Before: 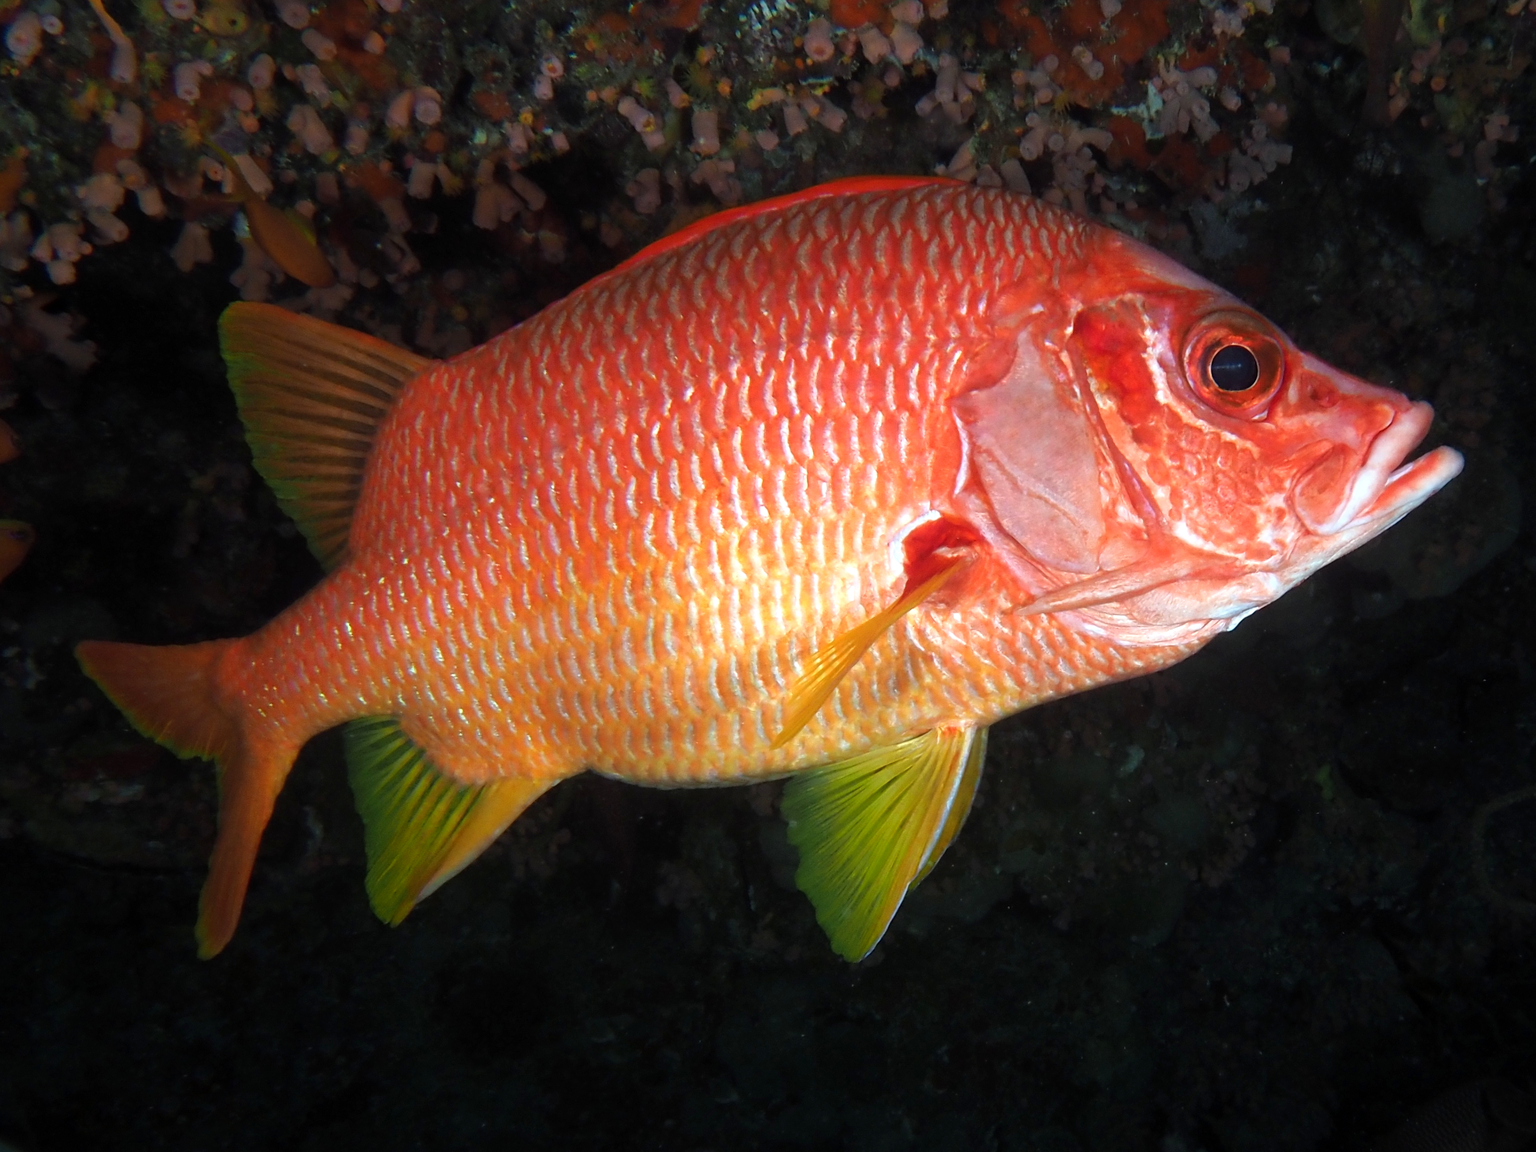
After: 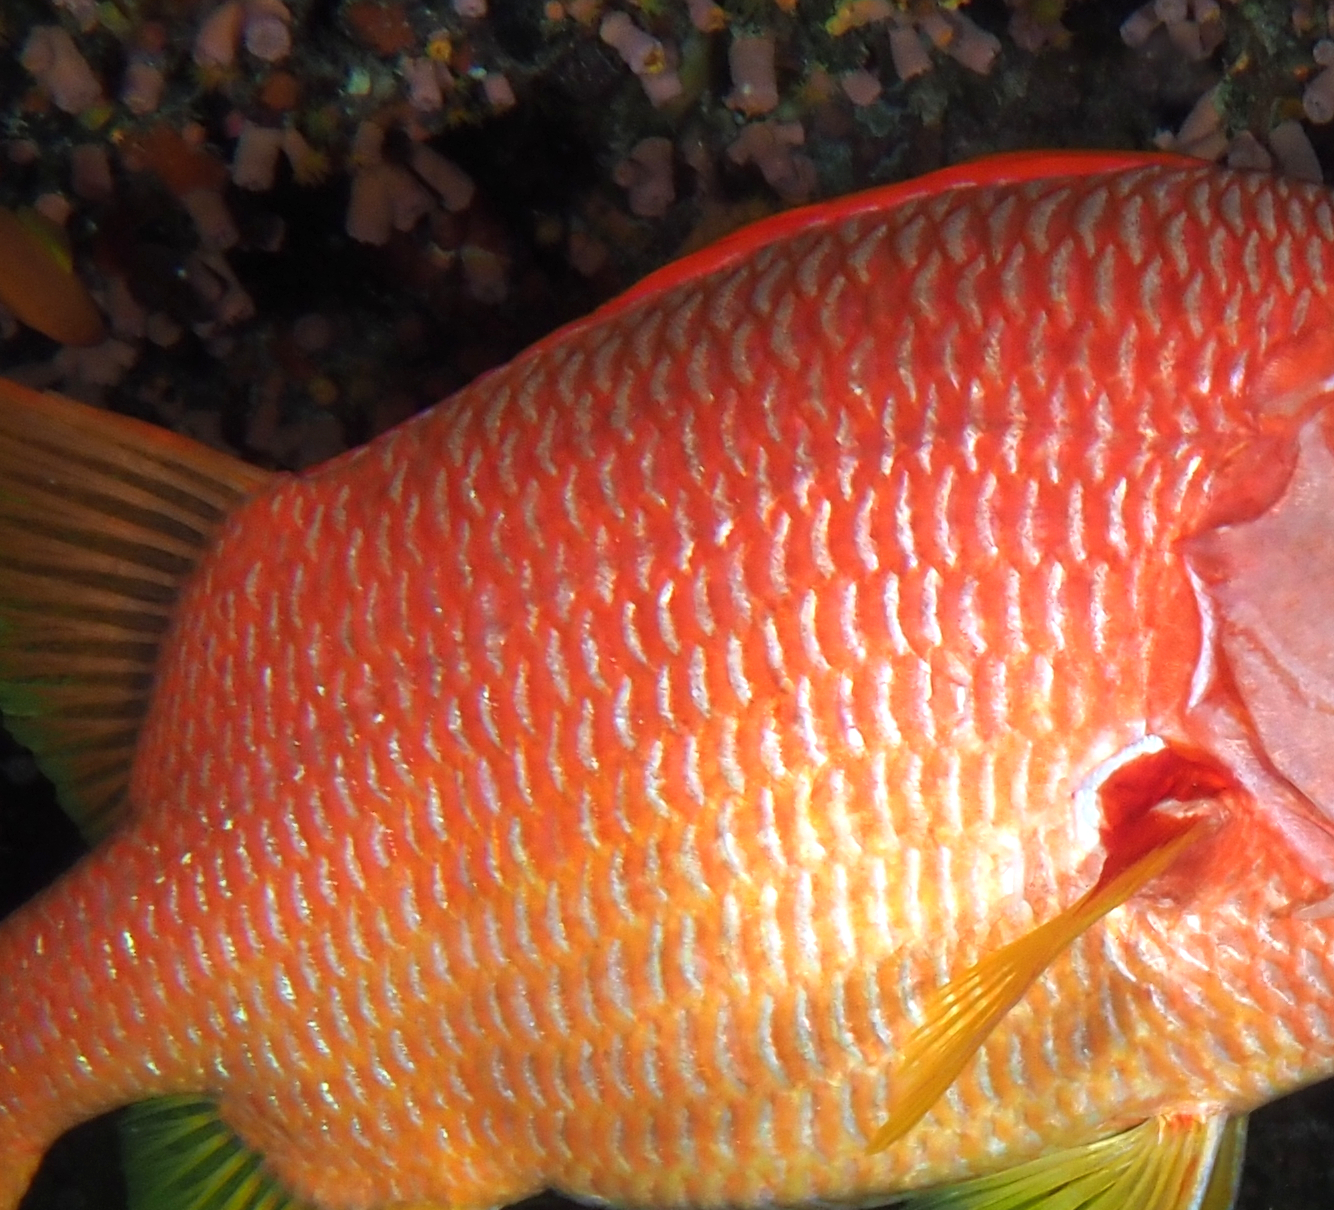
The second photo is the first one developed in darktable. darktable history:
crop: left 17.913%, top 7.834%, right 32.432%, bottom 31.868%
